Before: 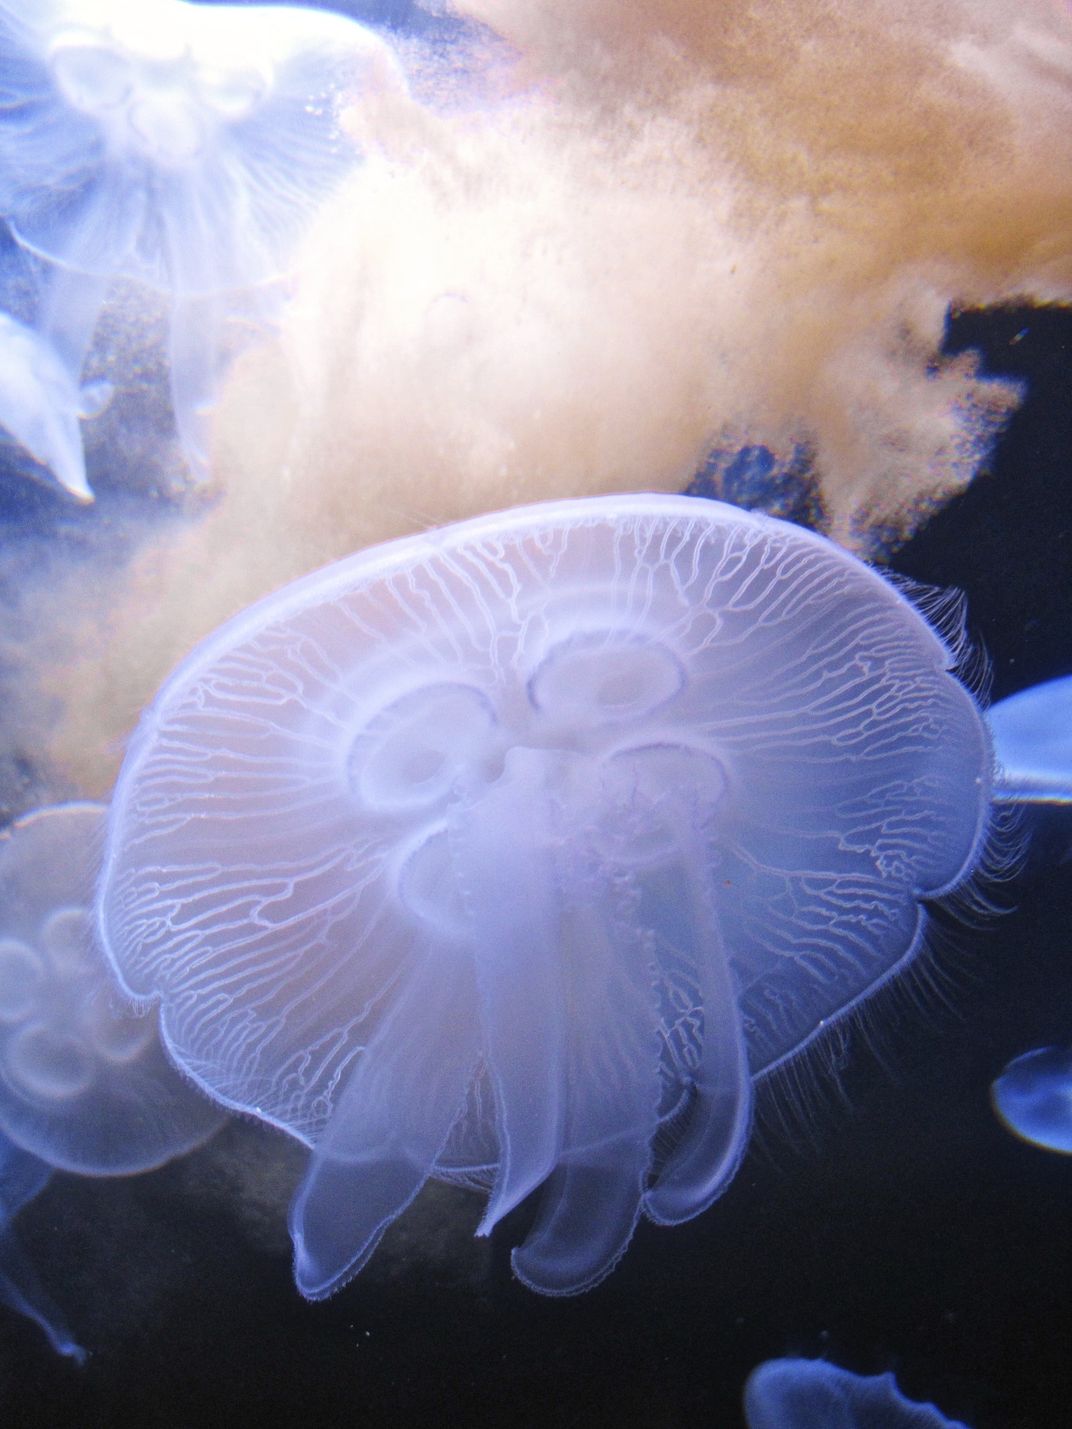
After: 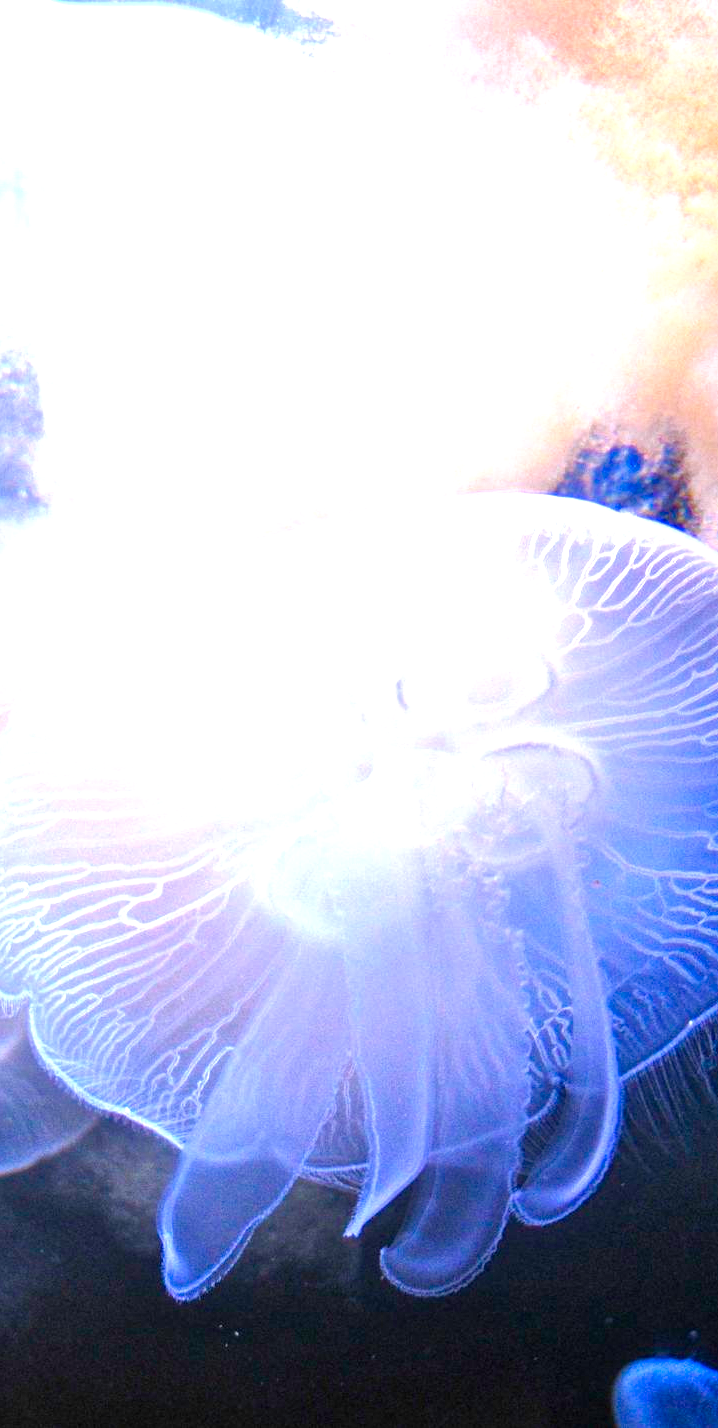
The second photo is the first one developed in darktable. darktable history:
exposure: black level correction 0, exposure 1.029 EV, compensate exposure bias true, compensate highlight preservation false
local contrast: on, module defaults
contrast brightness saturation: saturation -0.096
color balance rgb: highlights gain › luminance 17.072%, highlights gain › chroma 2.868%, highlights gain › hue 258.94°, linear chroma grading › shadows 18.733%, linear chroma grading › highlights 4.438%, linear chroma grading › mid-tones 10.25%, perceptual saturation grading › global saturation 20%, perceptual saturation grading › highlights -25.867%, perceptual saturation grading › shadows 25.436%, global vibrance 20%
crop and rotate: left 12.247%, right 20.719%
shadows and highlights: shadows 24.95, highlights -24.52
